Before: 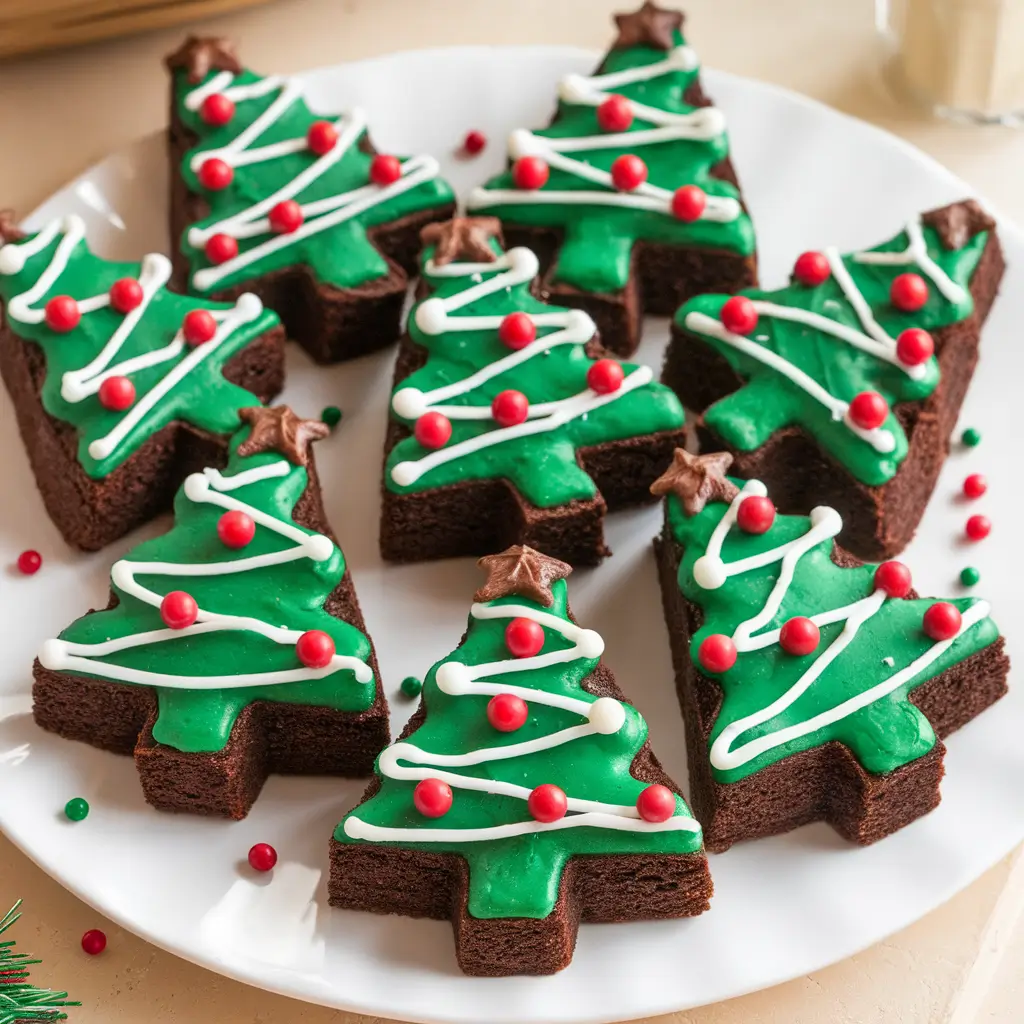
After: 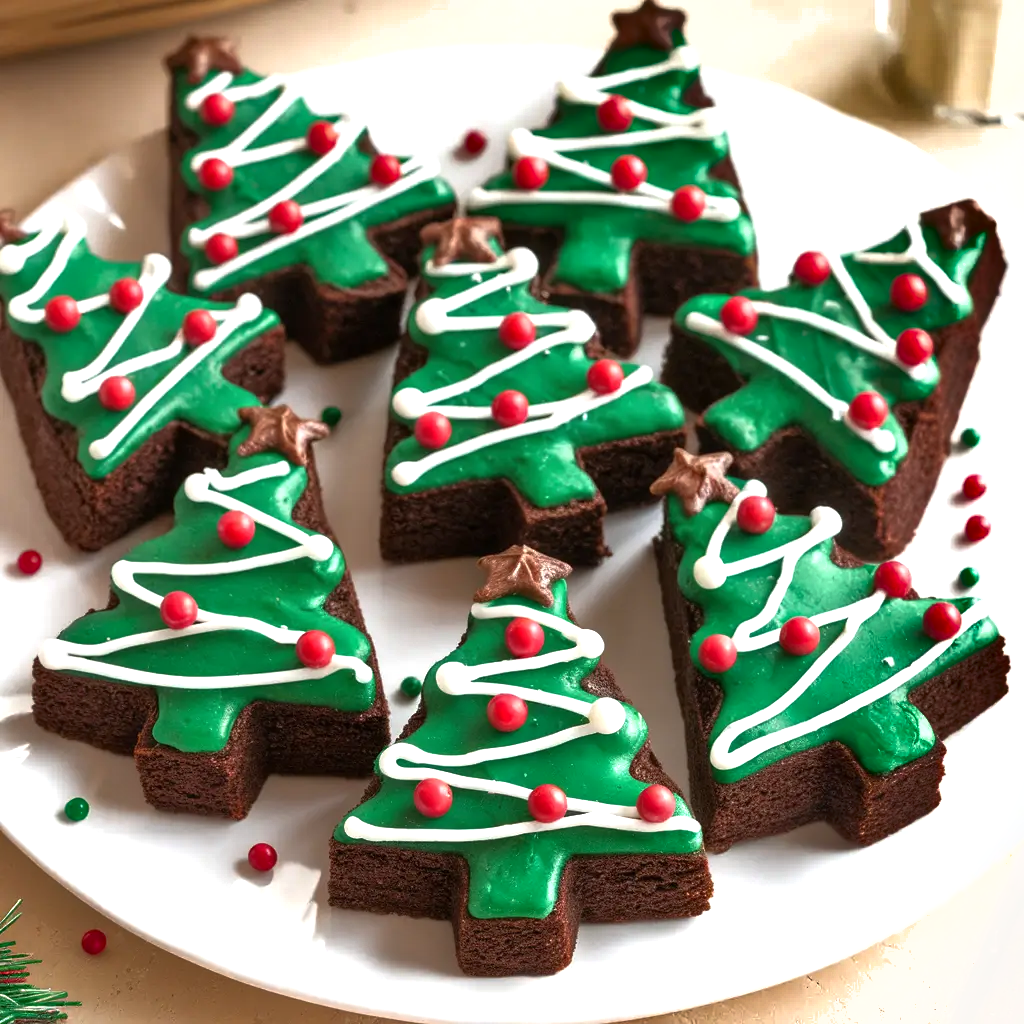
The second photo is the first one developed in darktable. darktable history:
shadows and highlights: low approximation 0.01, soften with gaussian
tone equalizer: -8 EV 0.001 EV, -7 EV -0.001 EV, -6 EV 0.002 EV, -5 EV -0.023 EV, -4 EV -0.104 EV, -3 EV -0.156 EV, -2 EV 0.25 EV, -1 EV 0.707 EV, +0 EV 0.495 EV, edges refinement/feathering 500, mask exposure compensation -1.57 EV, preserve details no
